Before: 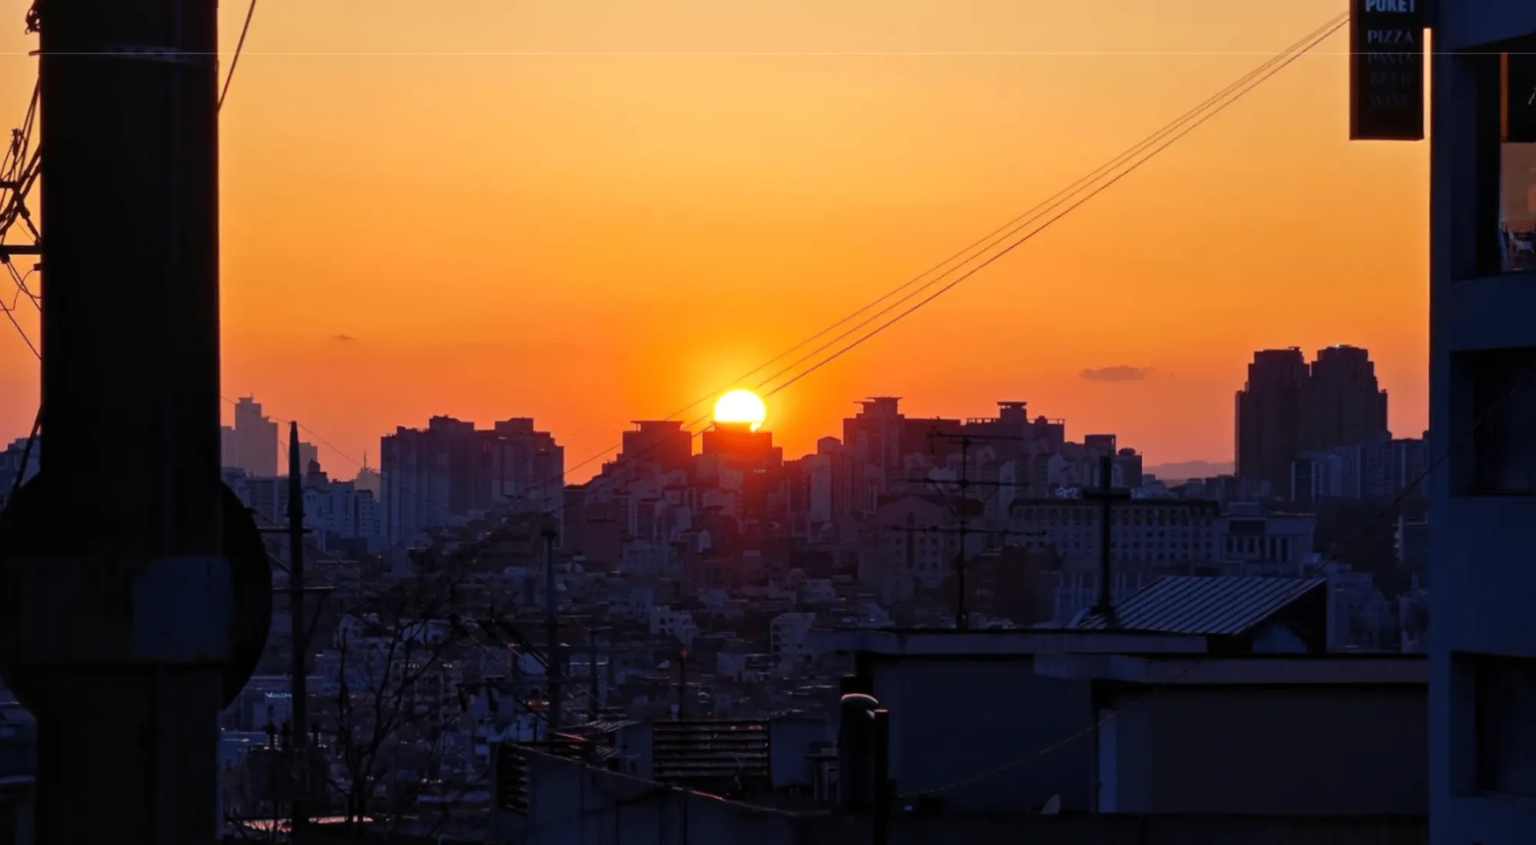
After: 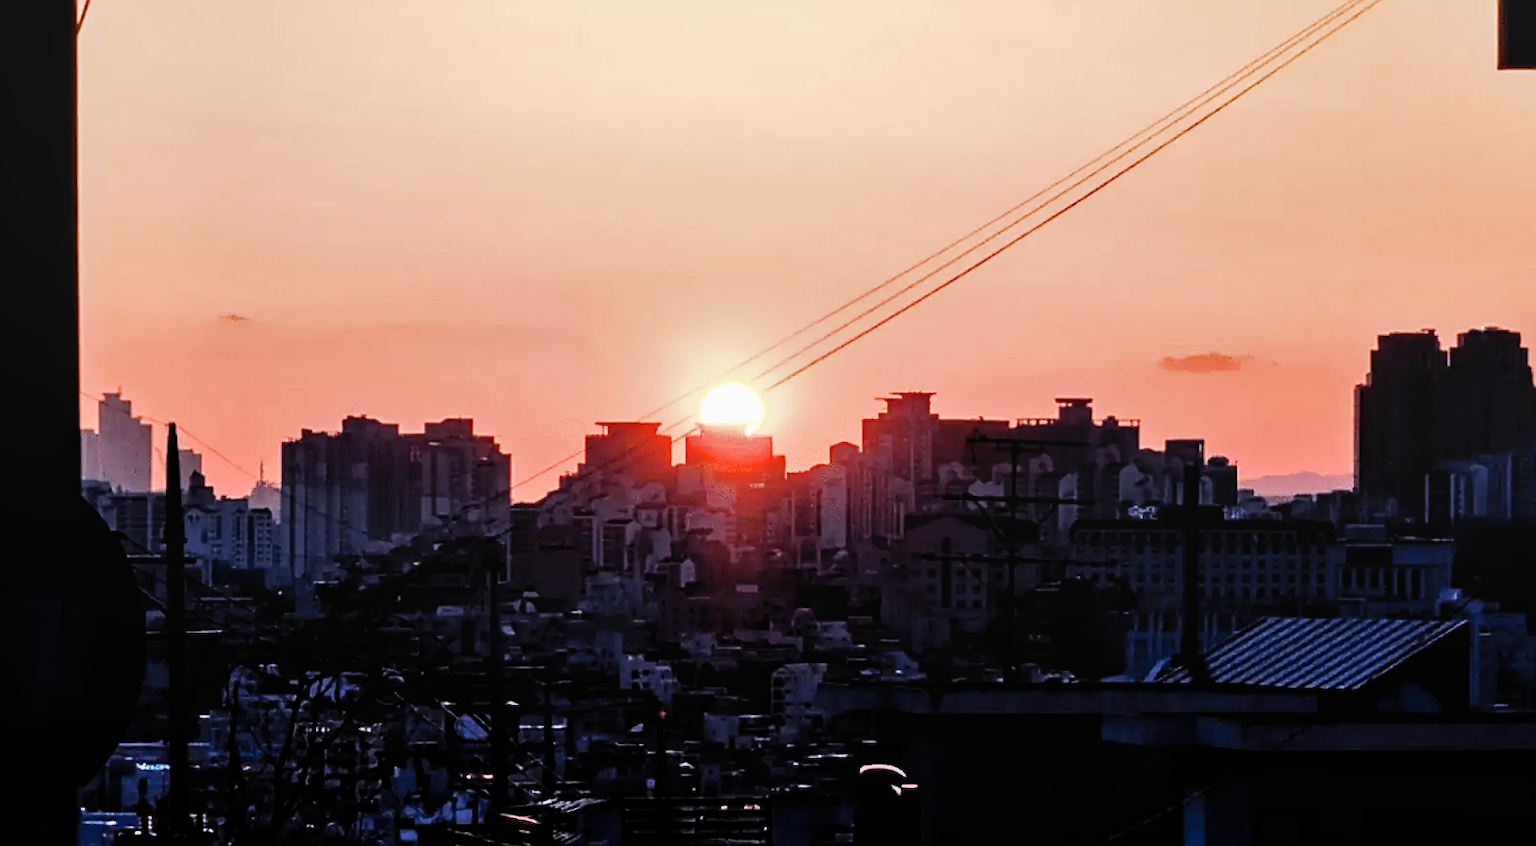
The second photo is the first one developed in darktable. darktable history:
crop and rotate: left 10.222%, top 10.028%, right 10.098%, bottom 10.141%
shadows and highlights: low approximation 0.01, soften with gaussian
sharpen: on, module defaults
filmic rgb: black relative exposure -5.05 EV, white relative exposure 3.5 EV, hardness 3.18, contrast 1.391, highlights saturation mix -49.83%, iterations of high-quality reconstruction 0
exposure: black level correction 0, exposure 0.886 EV, compensate highlight preservation false
local contrast: on, module defaults
